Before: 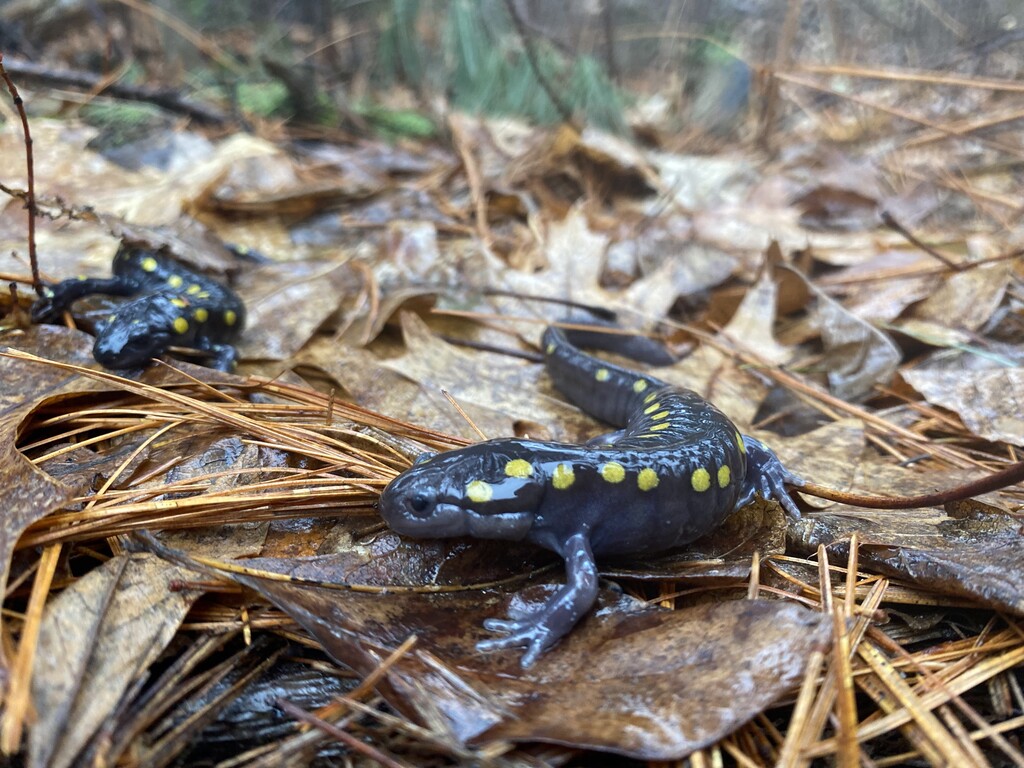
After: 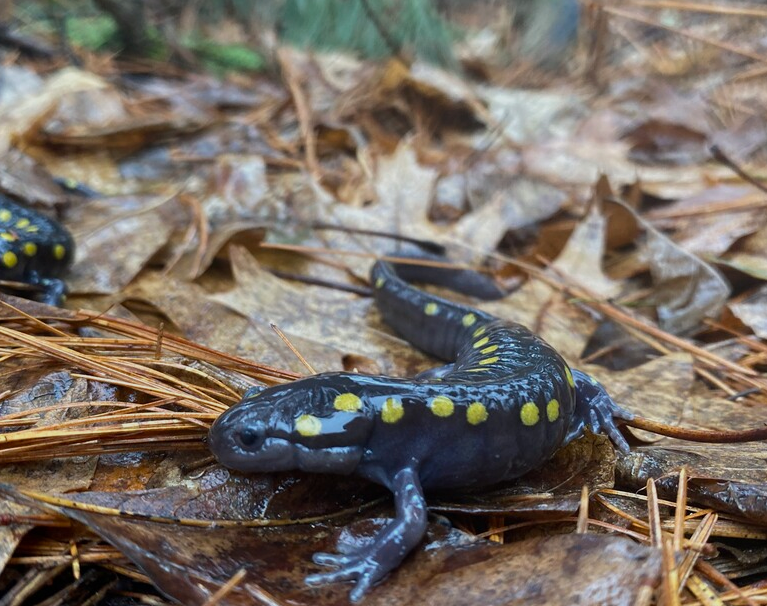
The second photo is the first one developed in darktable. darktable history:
crop: left 16.76%, top 8.638%, right 8.304%, bottom 12.43%
exposure: exposure -0.4 EV, compensate highlight preservation false
